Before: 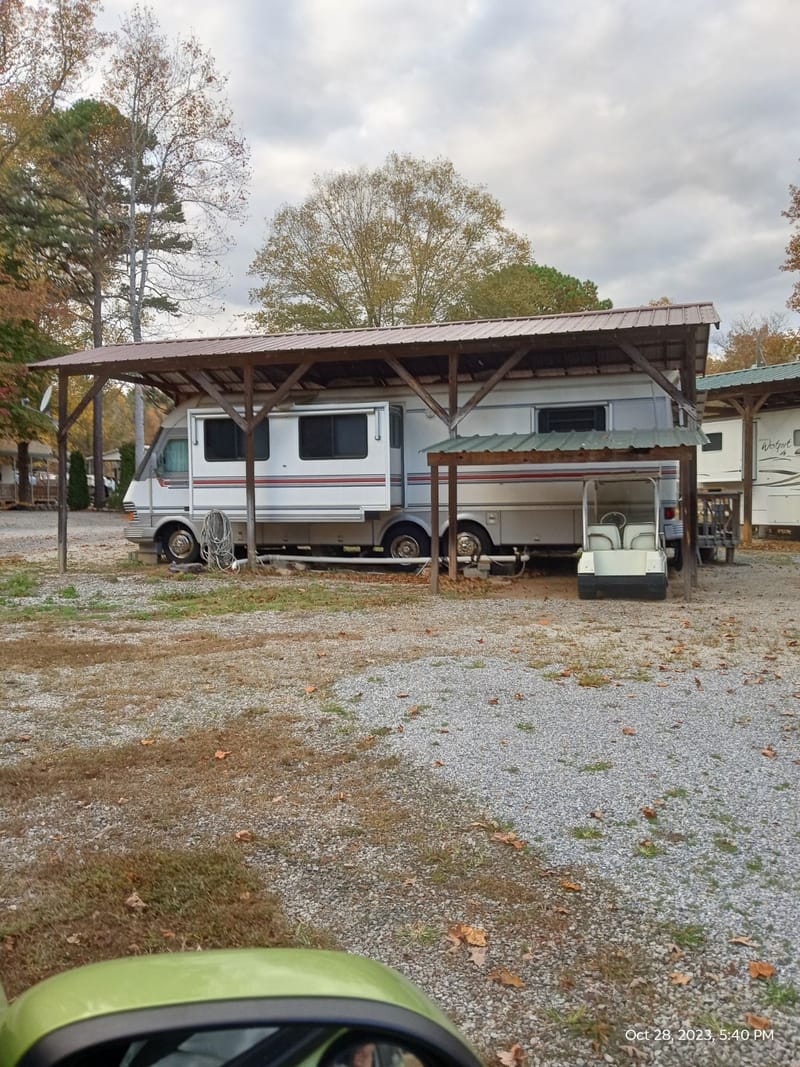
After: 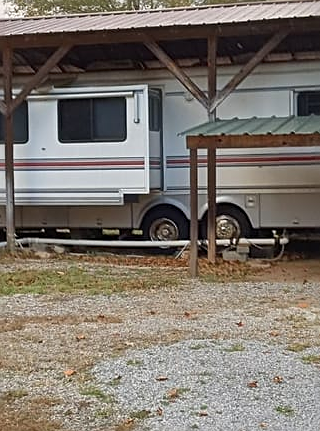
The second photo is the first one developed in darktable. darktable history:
sharpen: on, module defaults
crop: left 30.18%, top 29.785%, right 29.761%, bottom 29.729%
